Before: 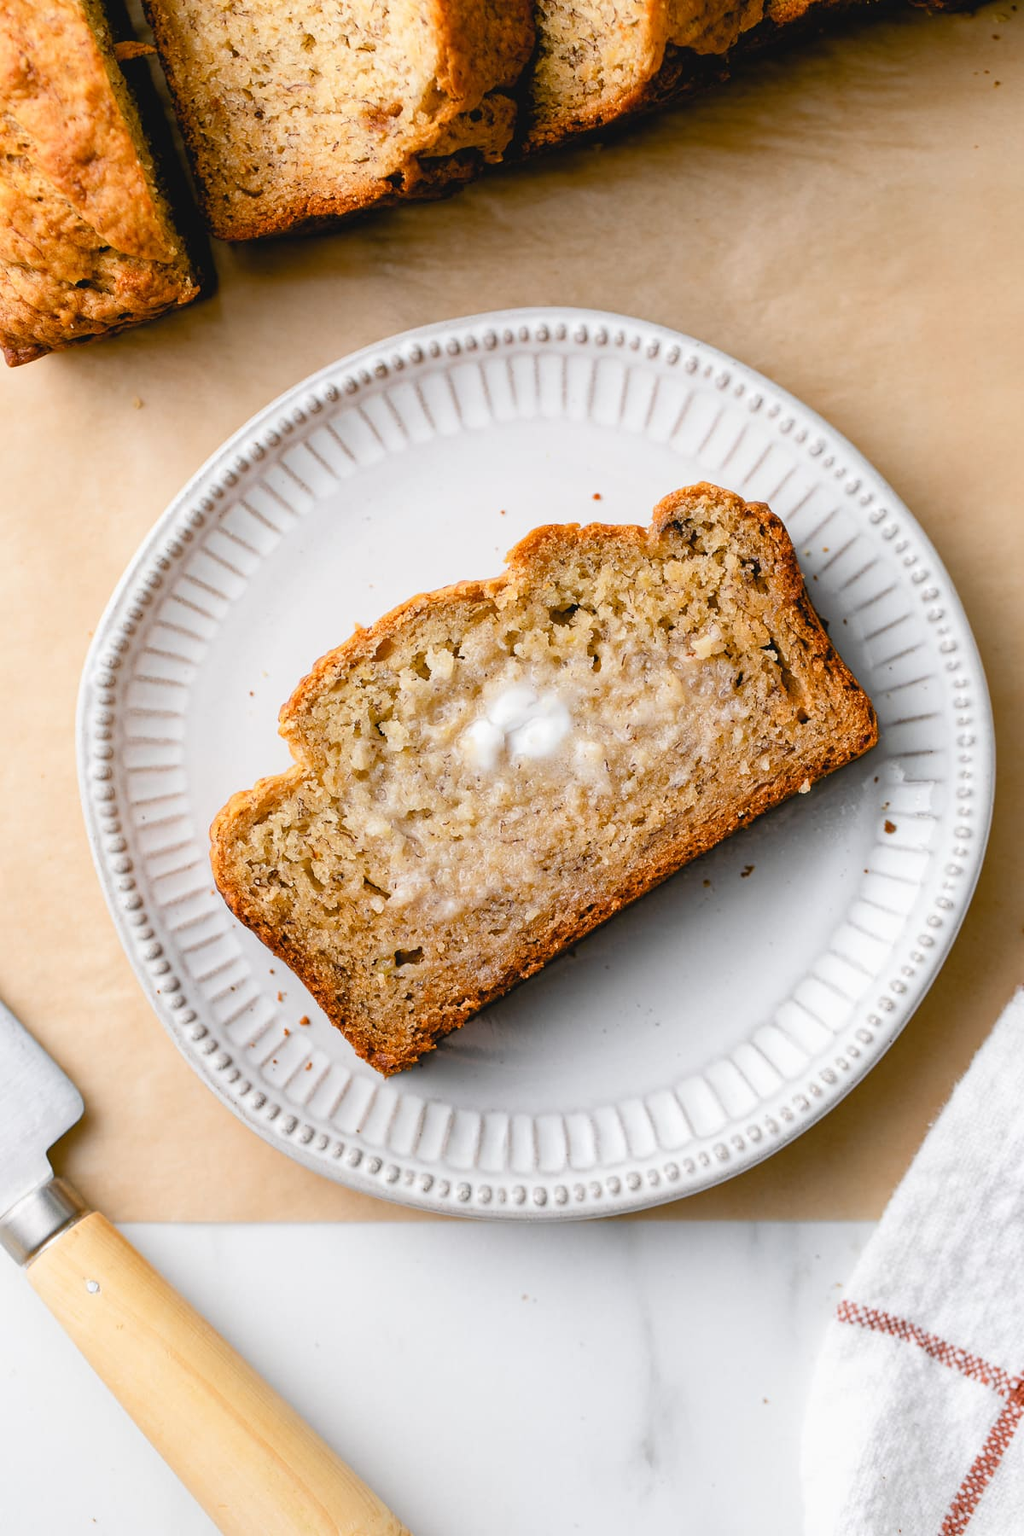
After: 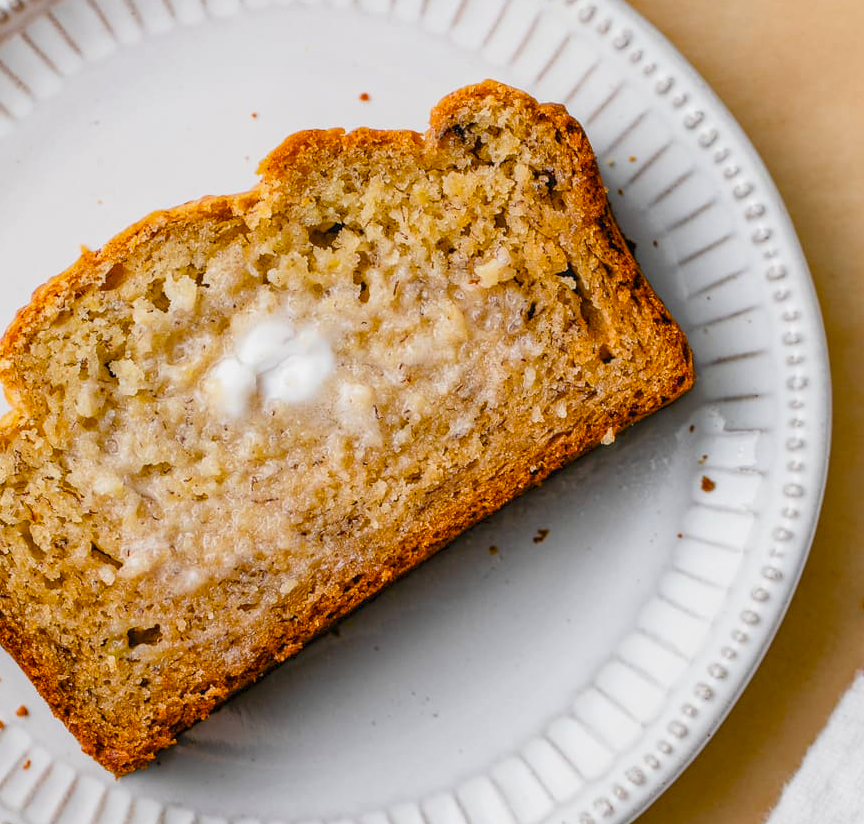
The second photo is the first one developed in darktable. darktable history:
crop and rotate: left 27.928%, top 26.946%, bottom 27.232%
color balance rgb: perceptual saturation grading › global saturation 30.247%, contrast -10.251%
local contrast: on, module defaults
